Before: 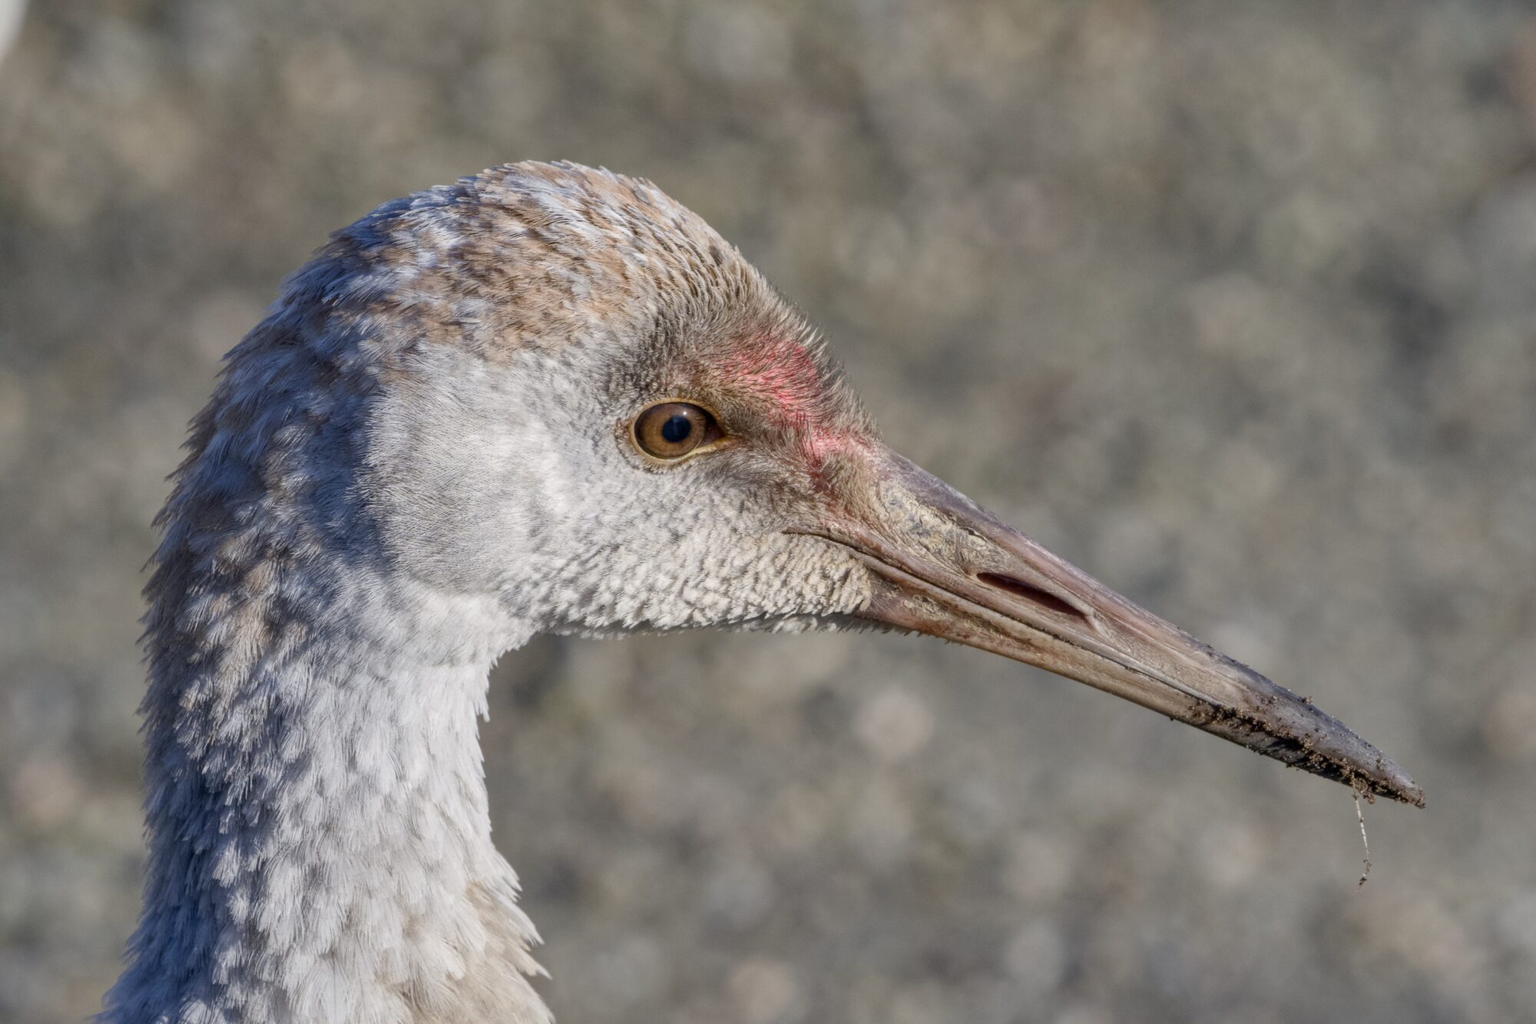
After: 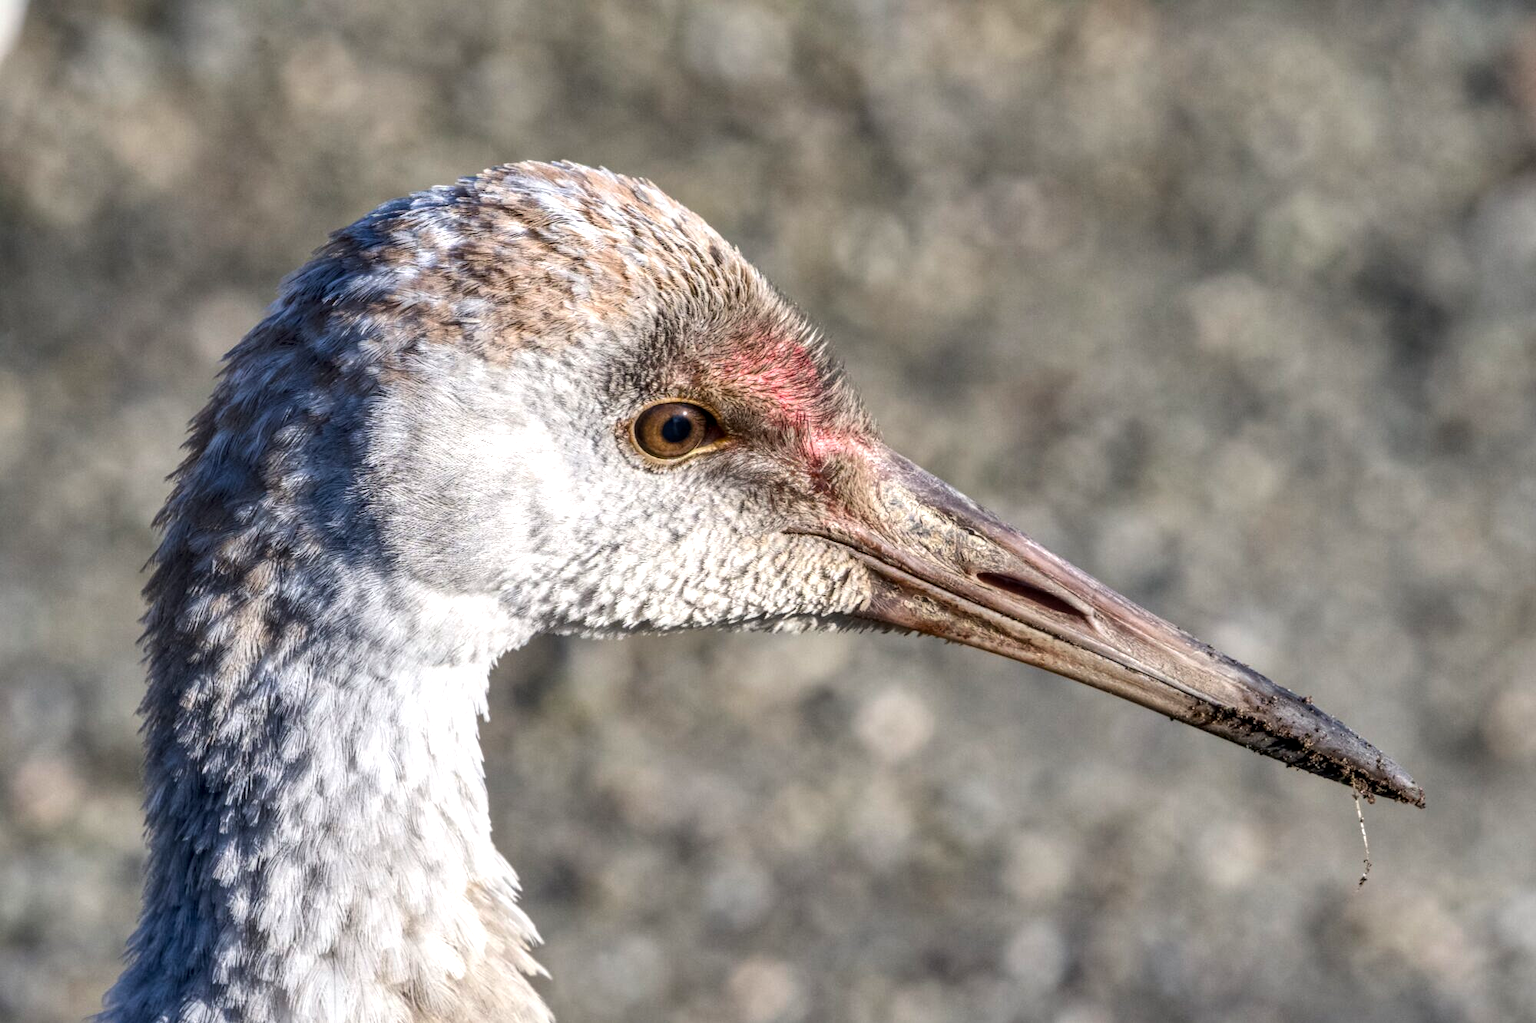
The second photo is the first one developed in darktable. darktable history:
local contrast: on, module defaults
tone equalizer: -8 EV -0.728 EV, -7 EV -0.724 EV, -6 EV -0.593 EV, -5 EV -0.39 EV, -3 EV 0.39 EV, -2 EV 0.6 EV, -1 EV 0.682 EV, +0 EV 0.721 EV, edges refinement/feathering 500, mask exposure compensation -1.57 EV, preserve details no
